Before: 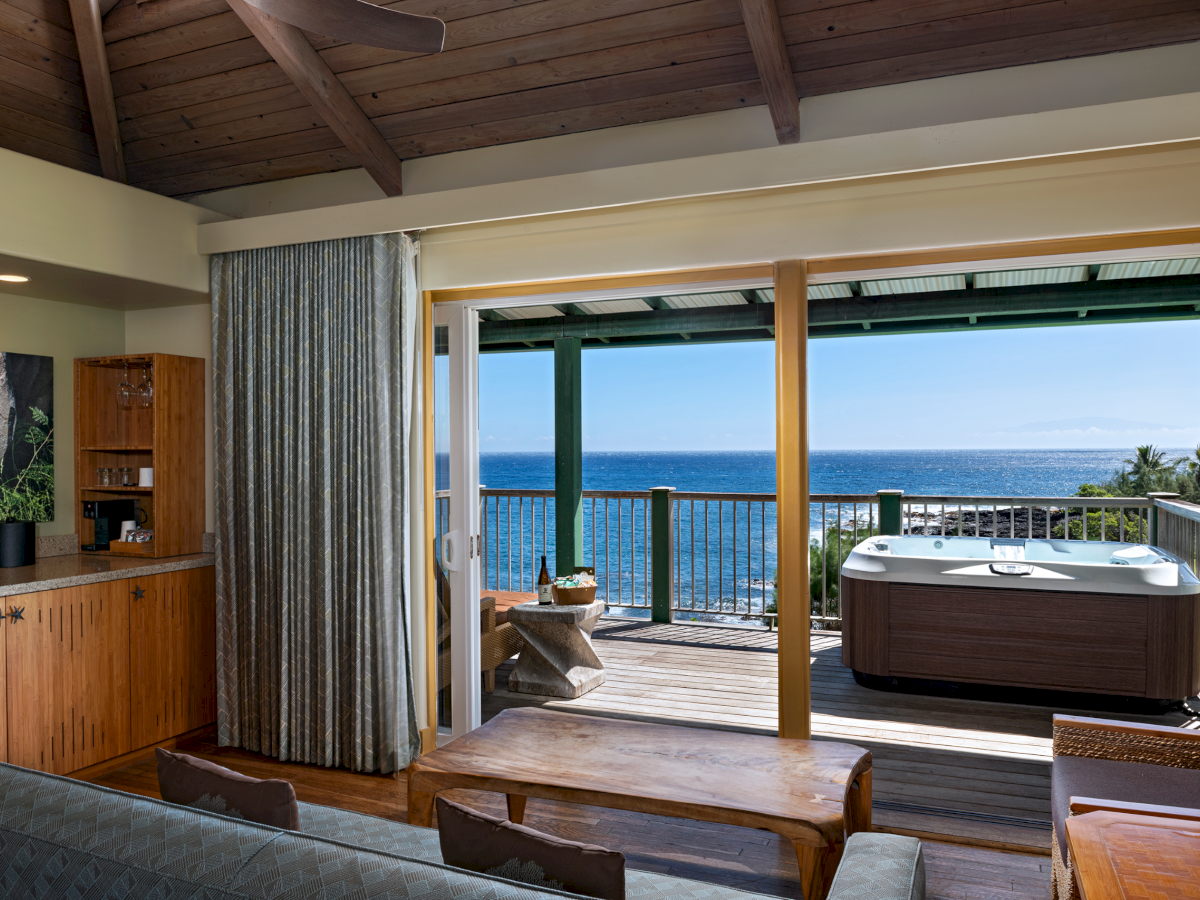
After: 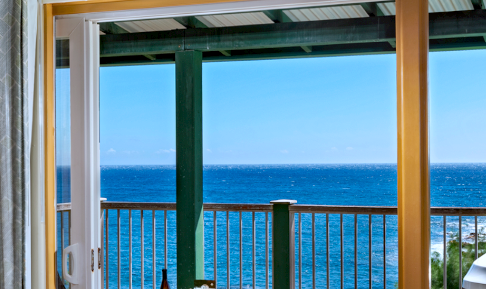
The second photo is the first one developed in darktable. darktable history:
crop: left 31.644%, top 31.986%, right 27.817%, bottom 35.821%
haze removal: compatibility mode true, adaptive false
color calibration: output R [0.946, 0.065, -0.013, 0], output G [-0.246, 1.264, -0.017, 0], output B [0.046, -0.098, 1.05, 0], illuminant as shot in camera, x 0.358, y 0.373, temperature 4628.91 K
